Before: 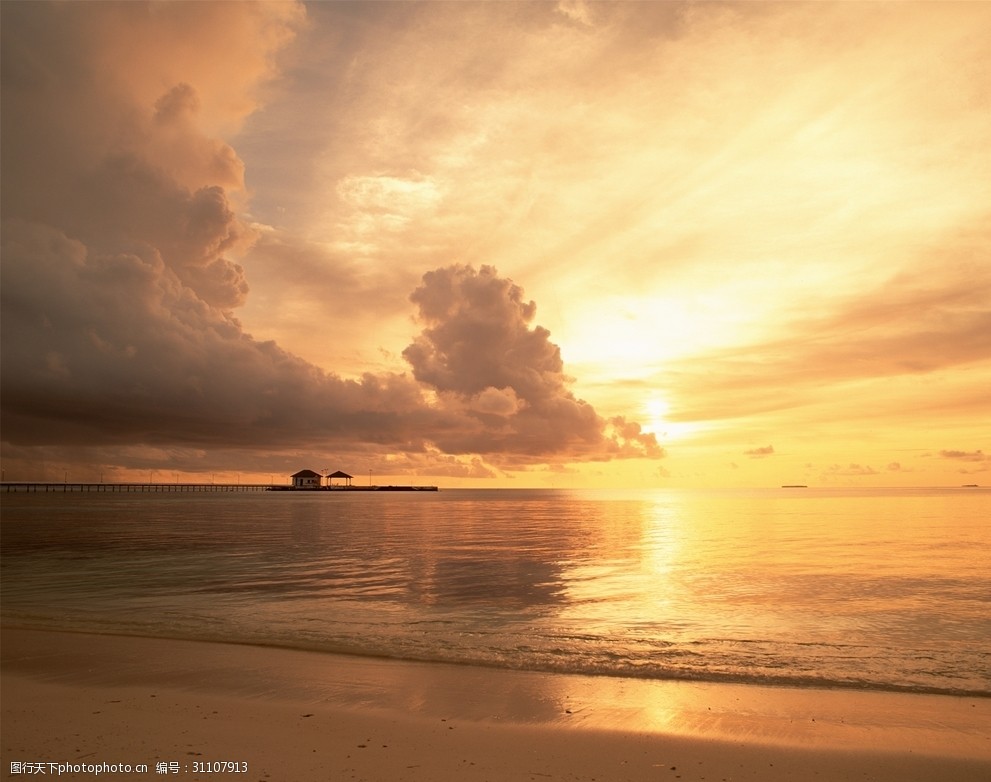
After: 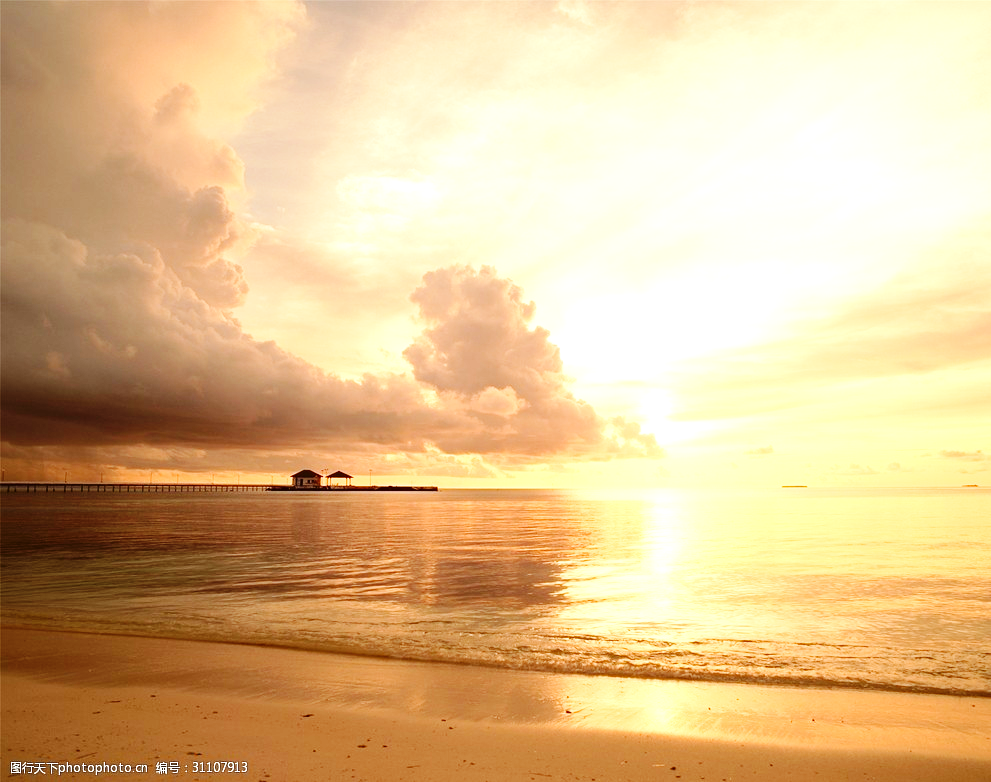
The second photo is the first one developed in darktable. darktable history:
exposure: exposure 0.766 EV, compensate highlight preservation false
base curve: curves: ch0 [(0, 0) (0.036, 0.025) (0.121, 0.166) (0.206, 0.329) (0.605, 0.79) (1, 1)], preserve colors none
color correction: highlights a* -2.73, highlights b* -2.09, shadows a* 2.41, shadows b* 2.73
